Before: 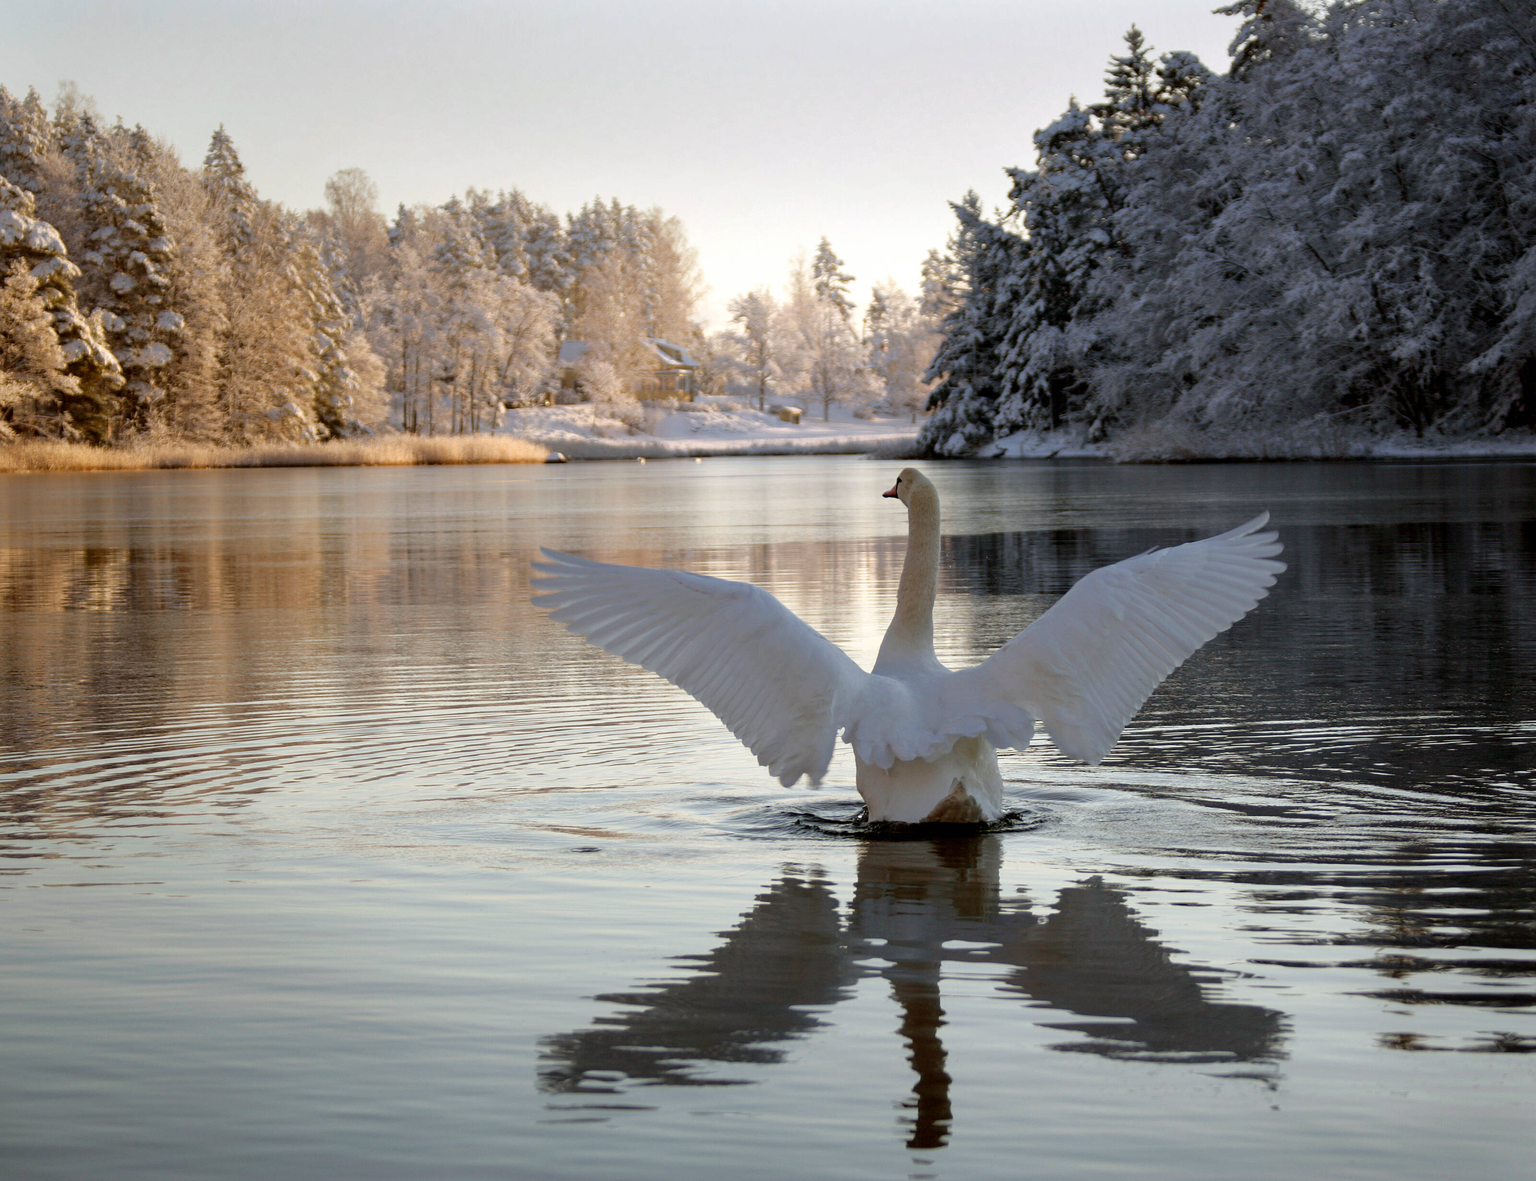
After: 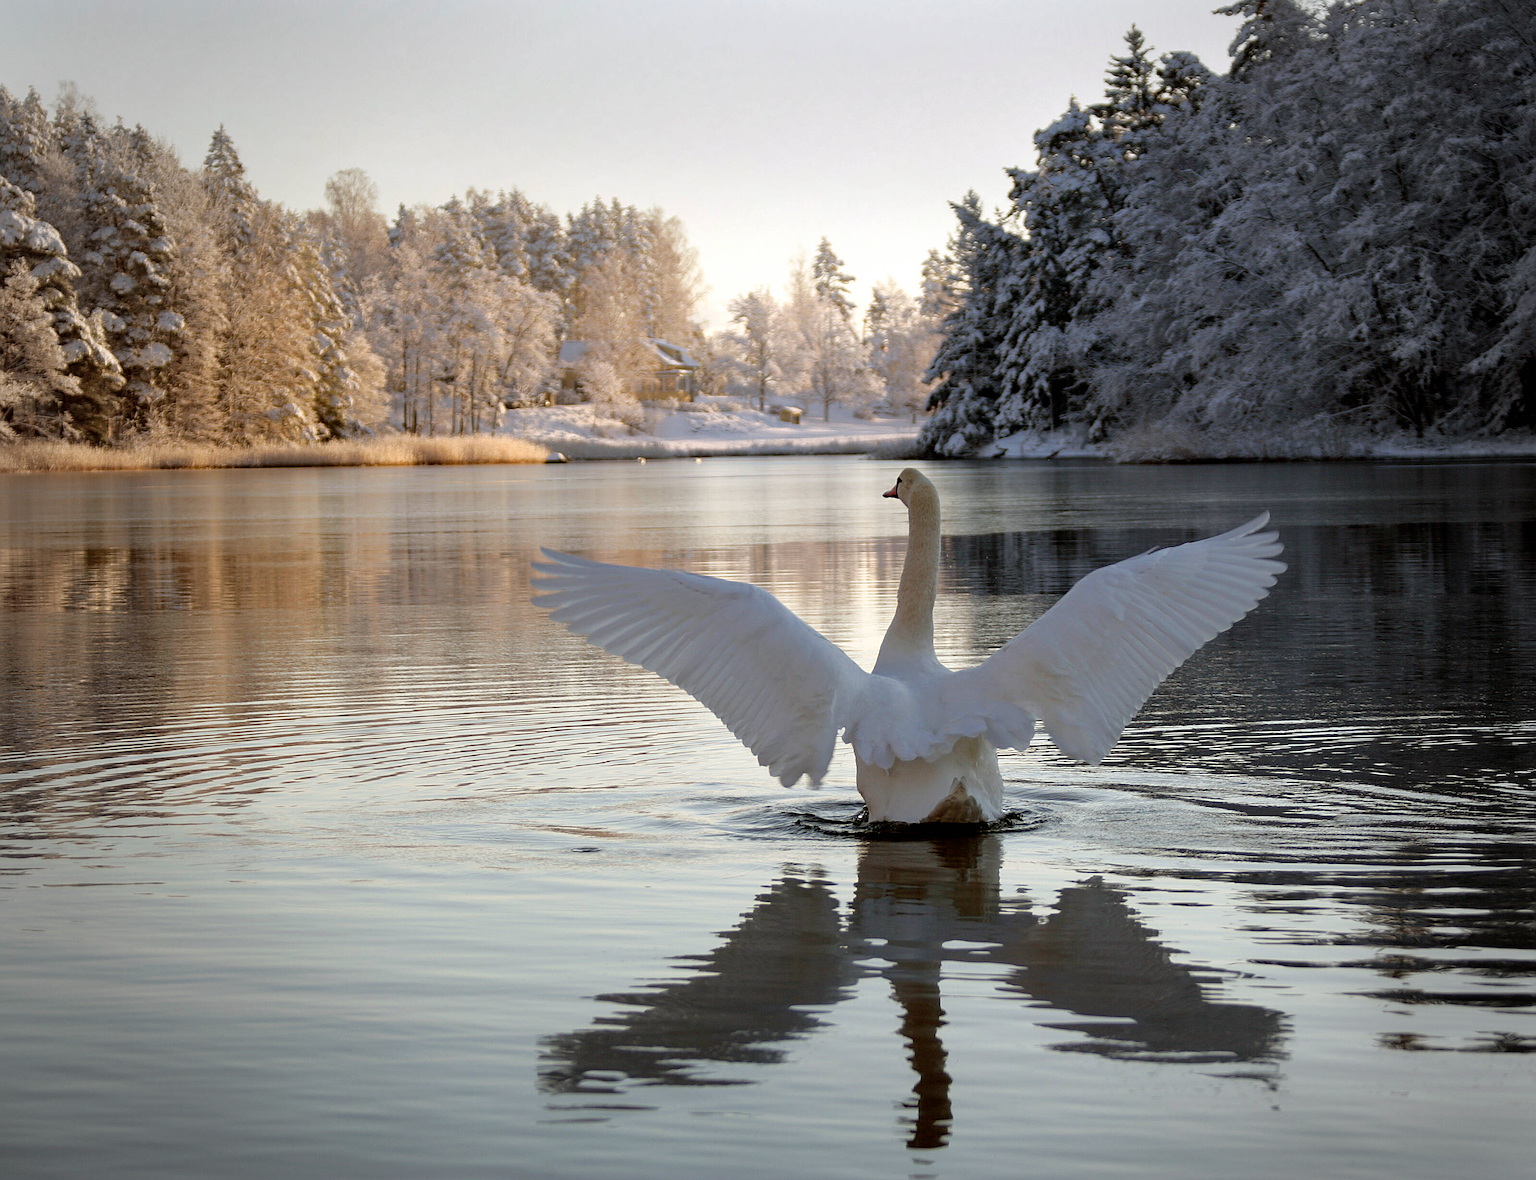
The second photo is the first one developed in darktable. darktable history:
vignetting: fall-off start 76.56%, fall-off radius 27.43%, brightness -0.18, saturation -0.308, width/height ratio 0.97
sharpen: on, module defaults
